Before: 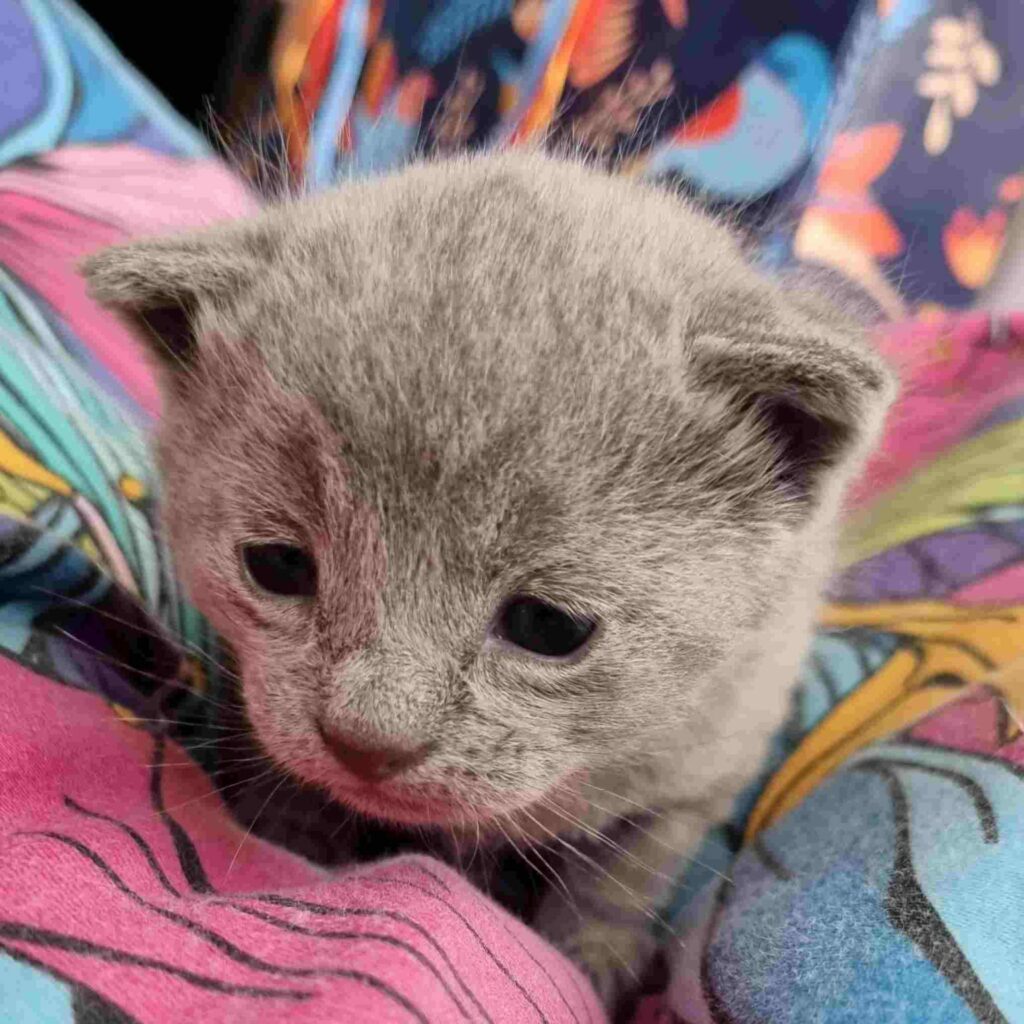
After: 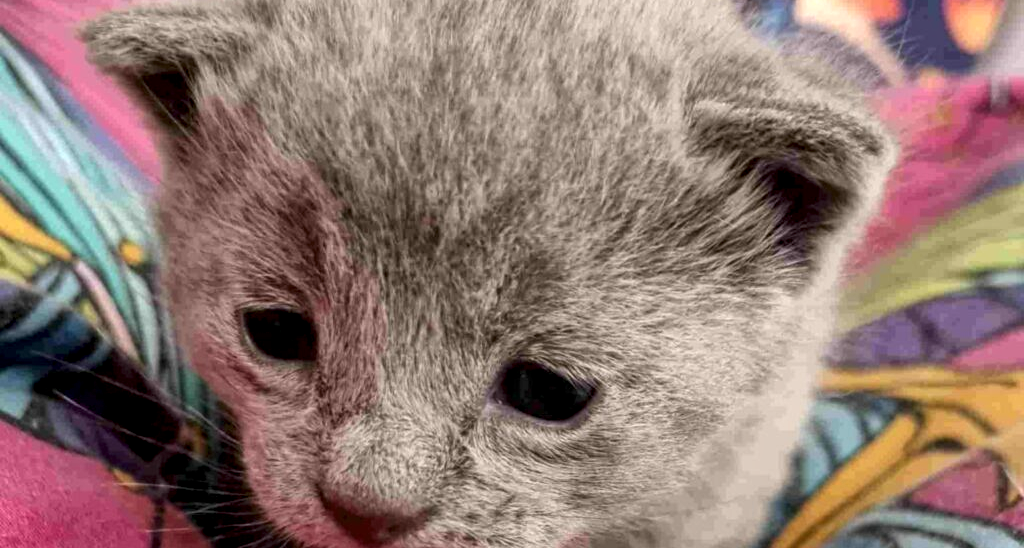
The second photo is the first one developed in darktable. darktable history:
local contrast: detail 140%
crop and rotate: top 23.043%, bottom 23.437%
